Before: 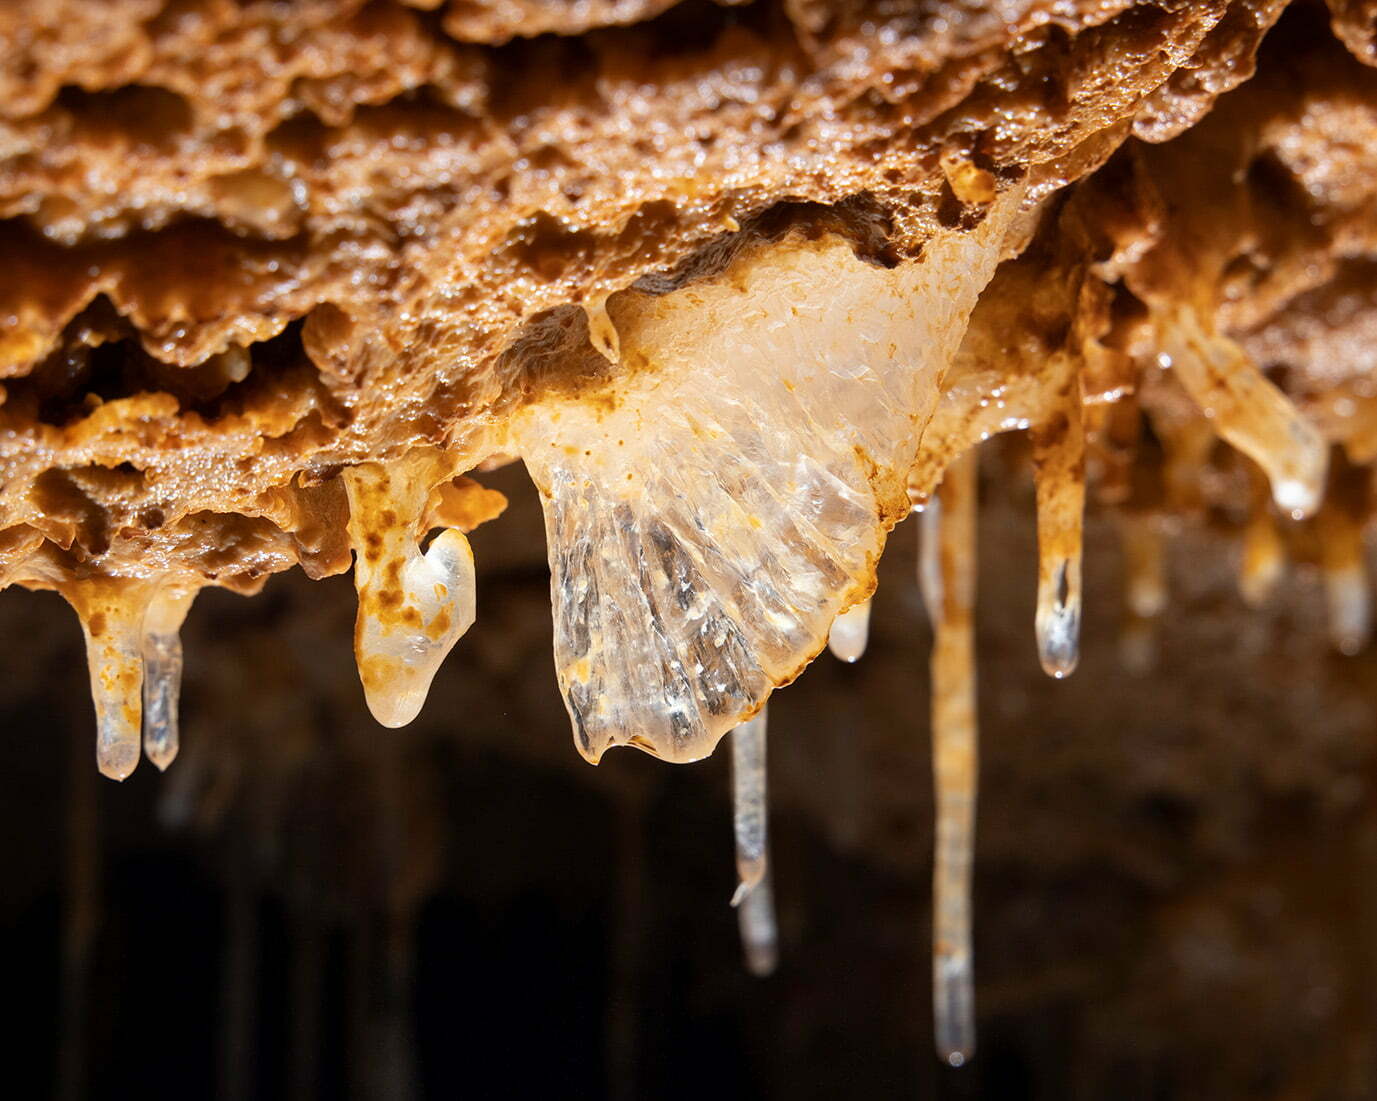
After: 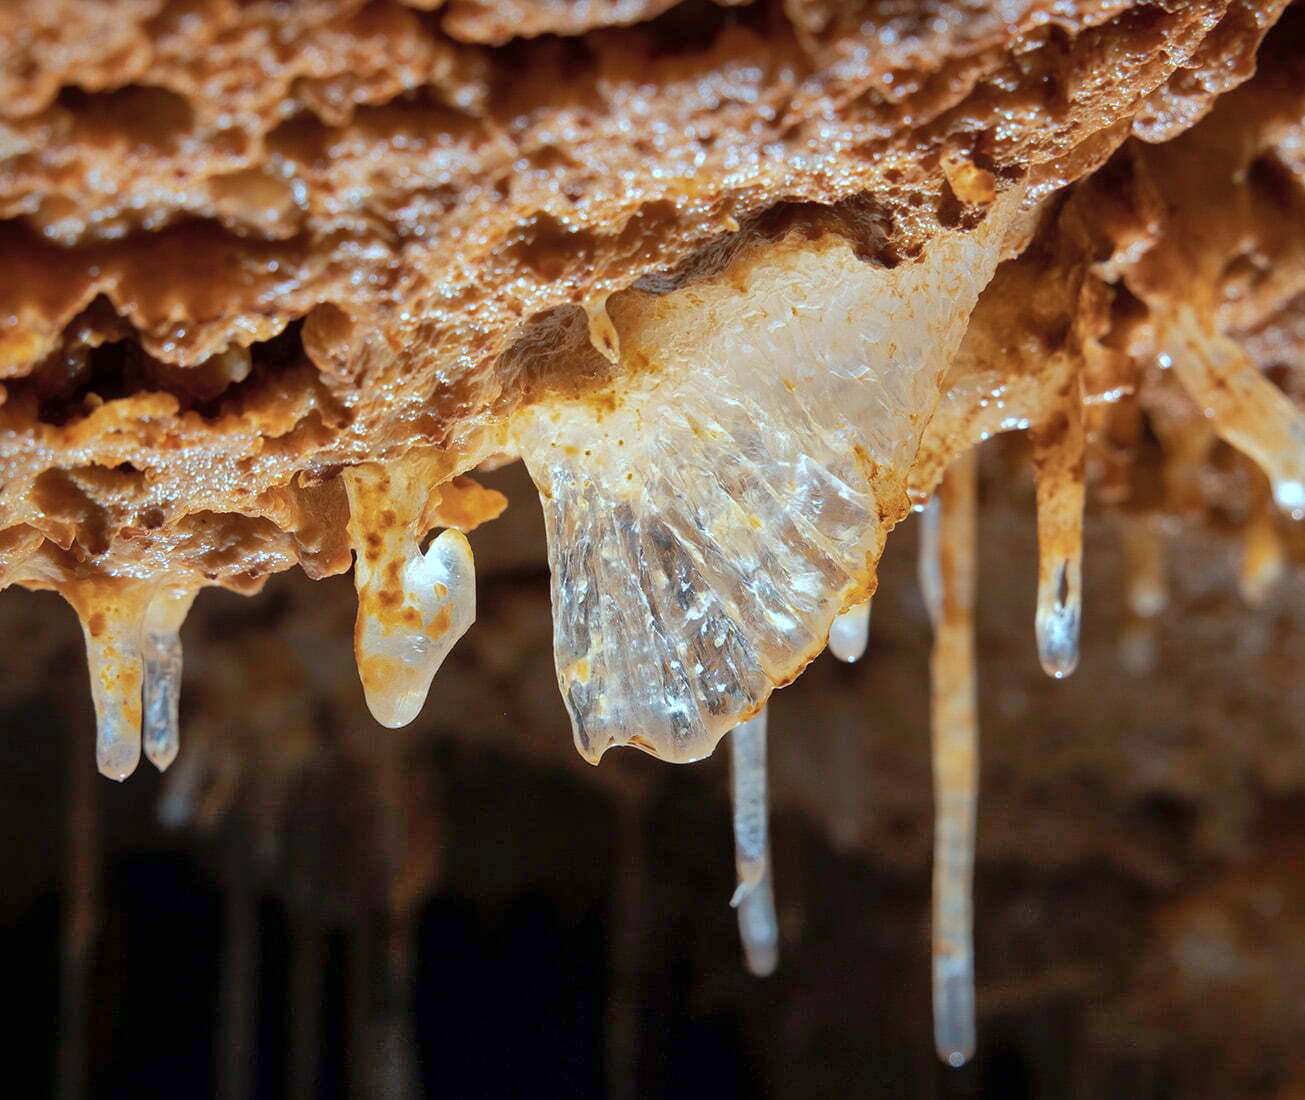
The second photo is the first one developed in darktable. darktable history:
crop and rotate: right 5.221%
exposure: exposure 0.084 EV, compensate highlight preservation false
color correction: highlights a* -10.55, highlights b* -19.27
shadows and highlights: highlights -59.88
